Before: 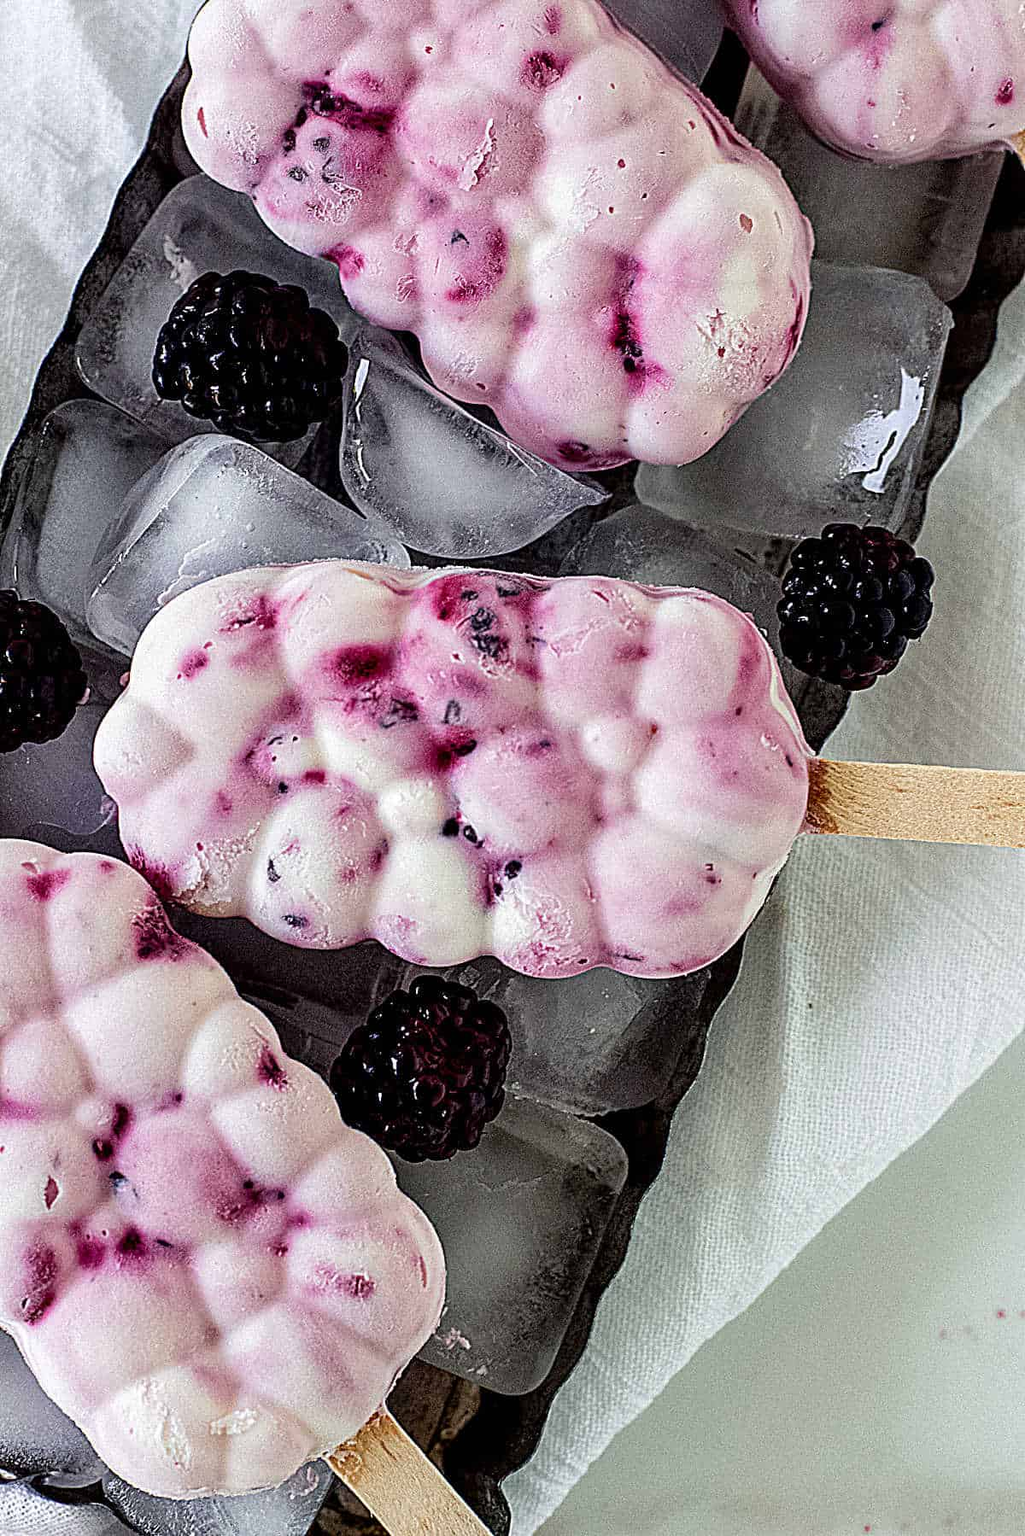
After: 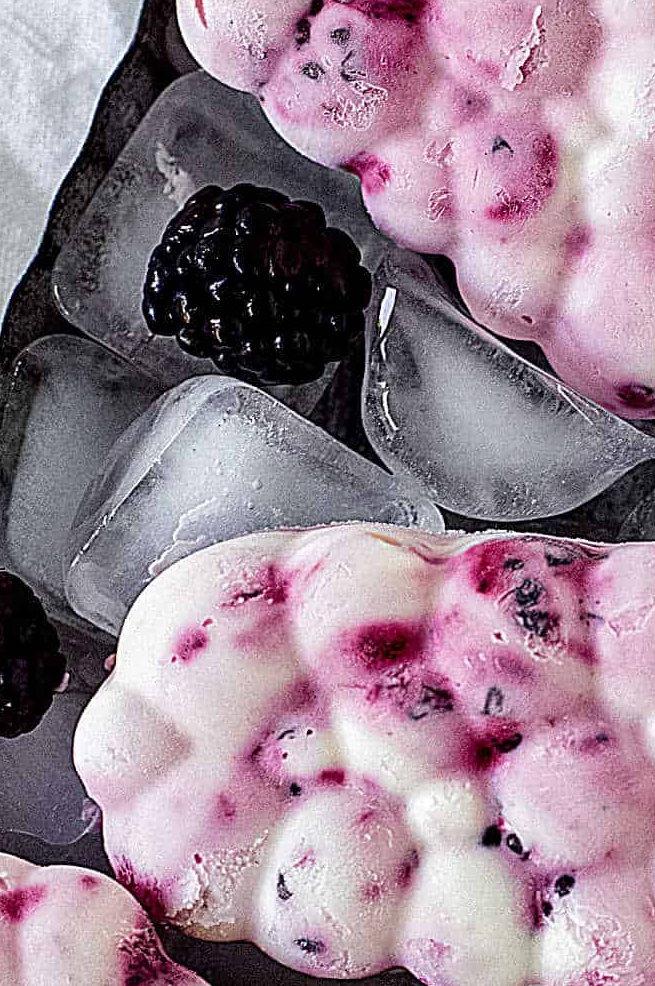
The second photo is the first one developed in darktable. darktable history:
crop and rotate: left 3.049%, top 7.428%, right 42.311%, bottom 37.731%
